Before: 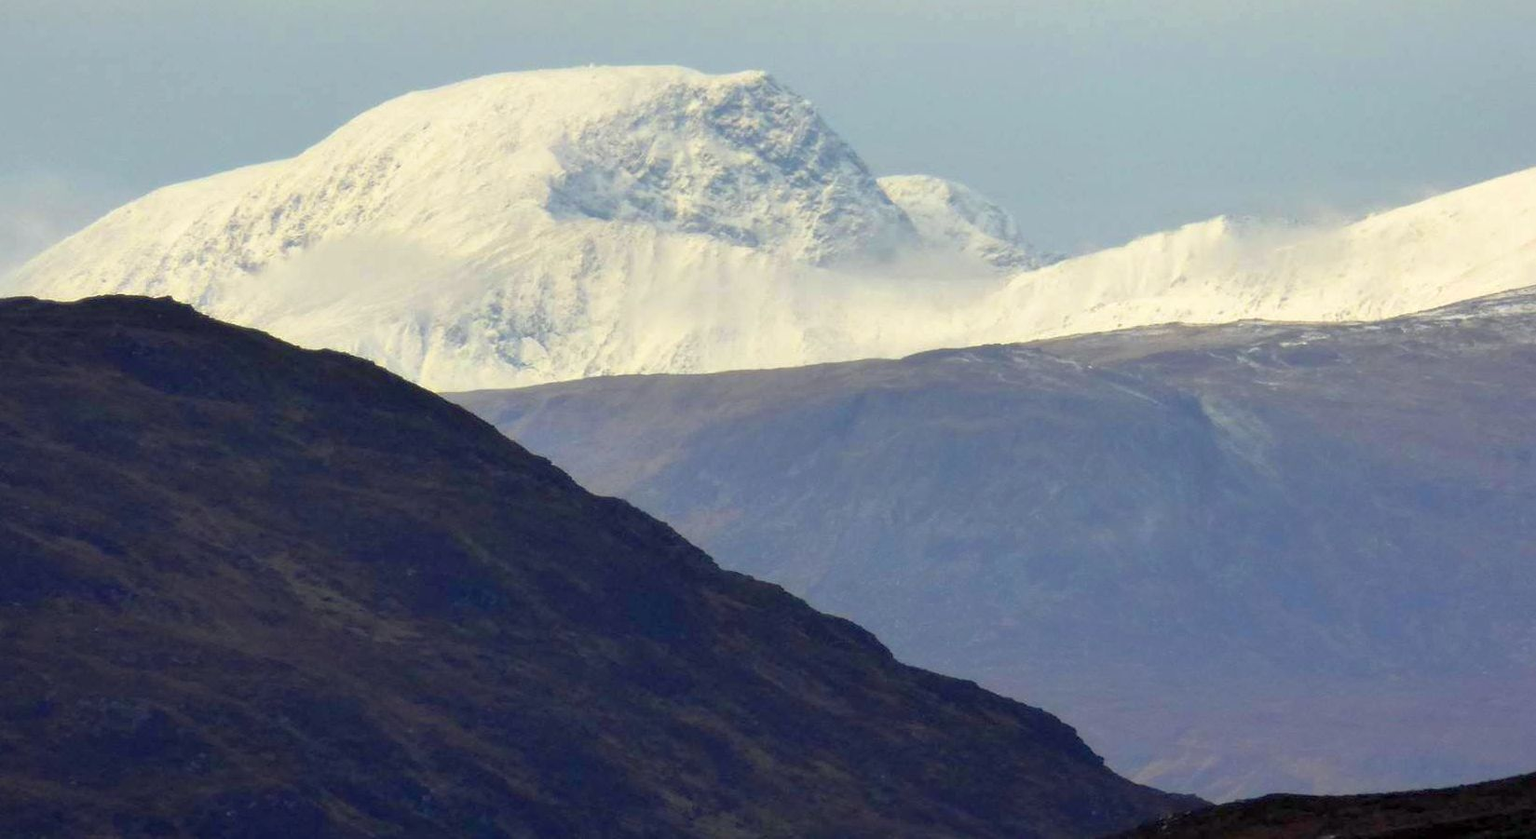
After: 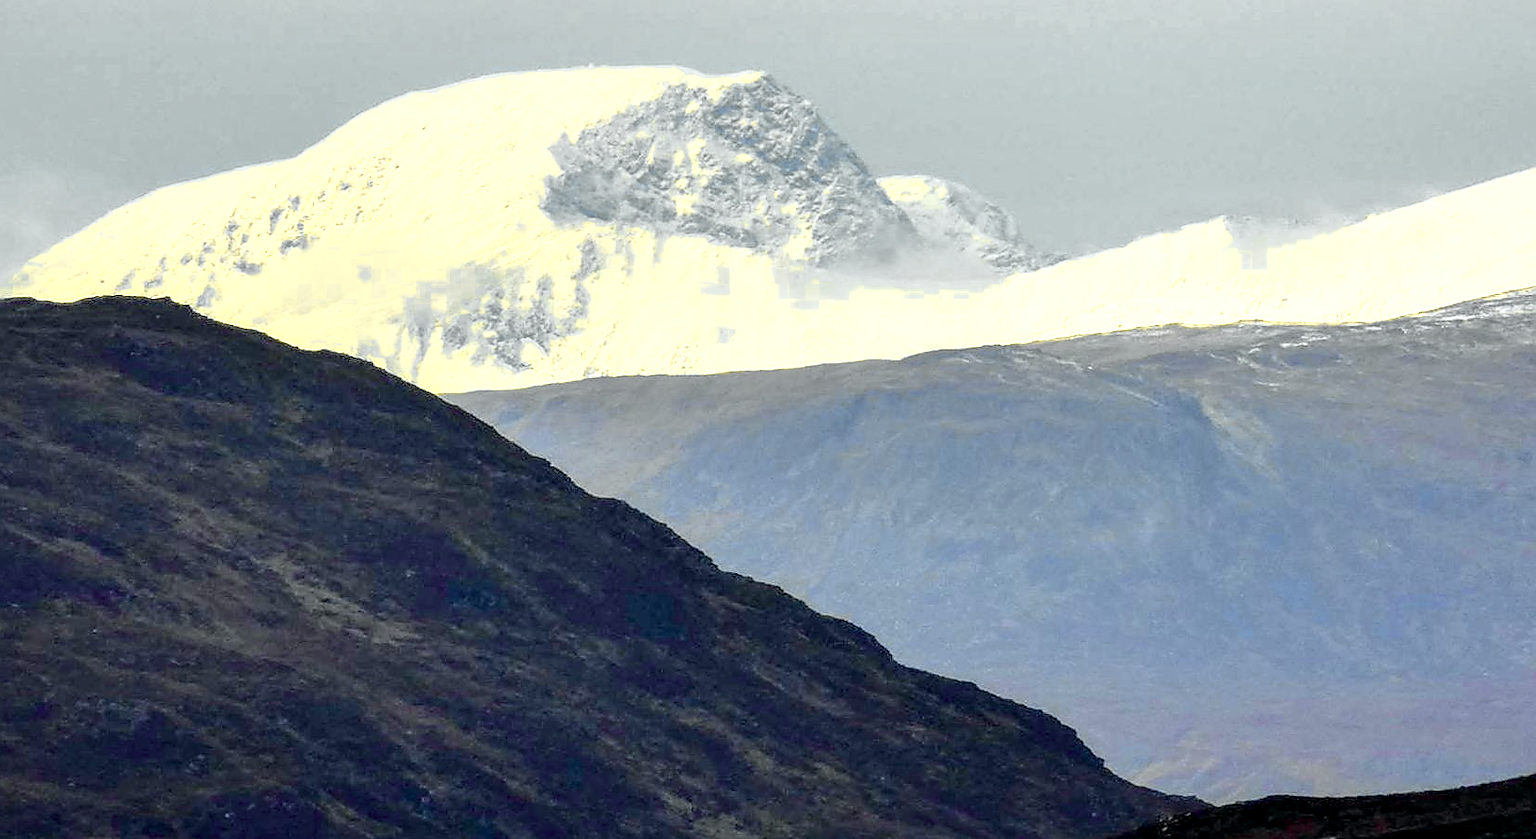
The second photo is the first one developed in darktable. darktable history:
crop and rotate: left 0.126%
white balance: emerald 1
sharpen: radius 1.4, amount 1.25, threshold 0.7
tone curve: curves: ch0 [(0.001, 0.029) (0.084, 0.074) (0.162, 0.165) (0.304, 0.382) (0.466, 0.576) (0.654, 0.741) (0.848, 0.906) (0.984, 0.963)]; ch1 [(0, 0) (0.34, 0.235) (0.46, 0.46) (0.515, 0.502) (0.553, 0.567) (0.764, 0.815) (1, 1)]; ch2 [(0, 0) (0.44, 0.458) (0.479, 0.492) (0.524, 0.507) (0.547, 0.579) (0.673, 0.712) (1, 1)], color space Lab, independent channels, preserve colors none
local contrast: detail 154%
color zones: curves: ch0 [(0.004, 0.305) (0.261, 0.623) (0.389, 0.399) (0.708, 0.571) (0.947, 0.34)]; ch1 [(0.025, 0.645) (0.229, 0.584) (0.326, 0.551) (0.484, 0.262) (0.757, 0.643)]
contrast brightness saturation: contrast 0.01, saturation -0.05
